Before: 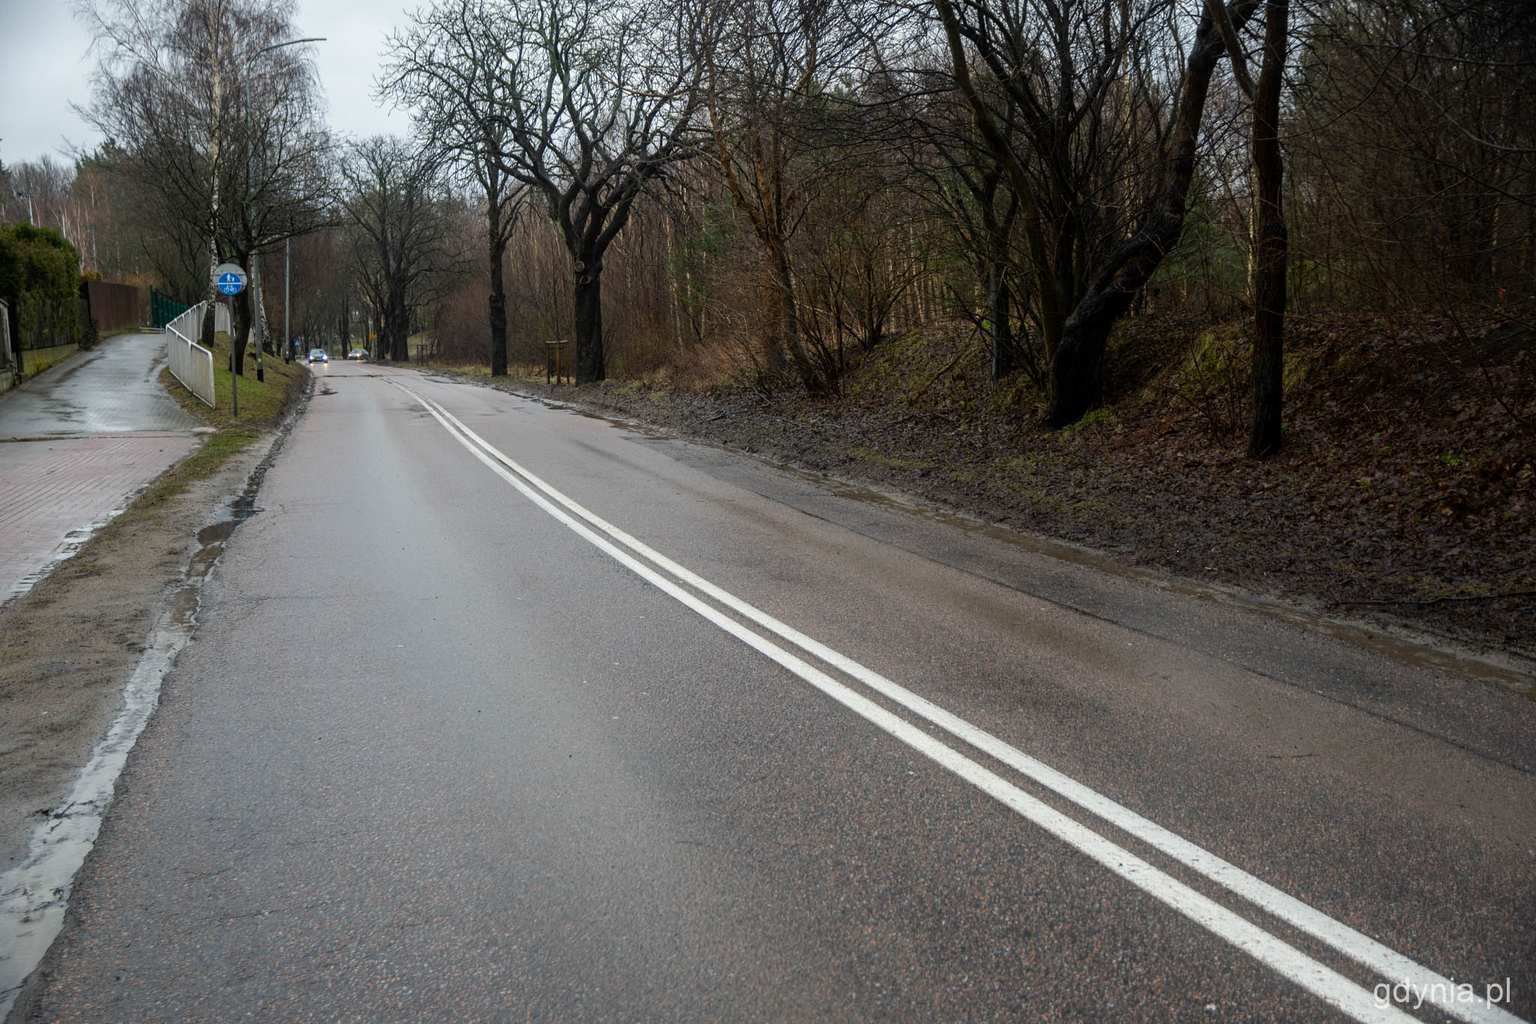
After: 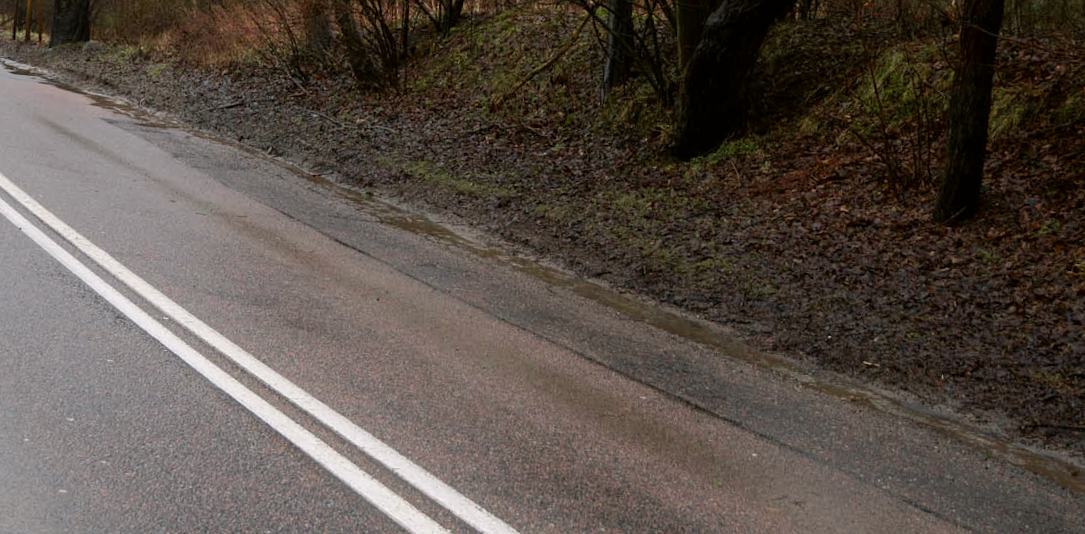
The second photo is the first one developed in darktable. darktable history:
crop: left 36.607%, top 34.735%, right 13.146%, bottom 30.611%
rotate and perspective: rotation 5.12°, automatic cropping off
color zones: curves: ch0 [(0, 0.533) (0.126, 0.533) (0.234, 0.533) (0.368, 0.357) (0.5, 0.5) (0.625, 0.5) (0.74, 0.637) (0.875, 0.5)]; ch1 [(0.004, 0.708) (0.129, 0.662) (0.25, 0.5) (0.375, 0.331) (0.496, 0.396) (0.625, 0.649) (0.739, 0.26) (0.875, 0.5) (1, 0.478)]; ch2 [(0, 0.409) (0.132, 0.403) (0.236, 0.558) (0.379, 0.448) (0.5, 0.5) (0.625, 0.5) (0.691, 0.39) (0.875, 0.5)]
tone equalizer: on, module defaults
color correction: highlights a* 3.12, highlights b* -1.55, shadows a* -0.101, shadows b* 2.52, saturation 0.98
